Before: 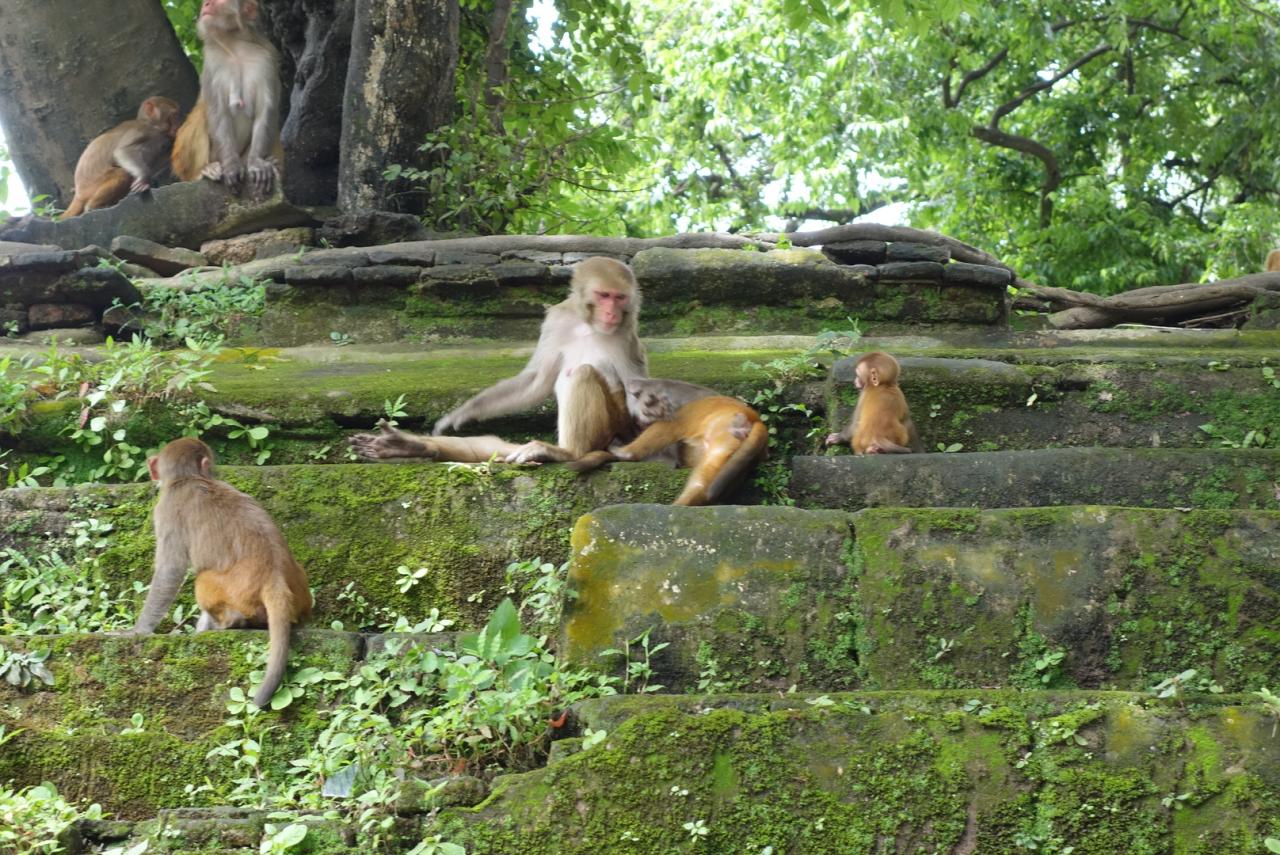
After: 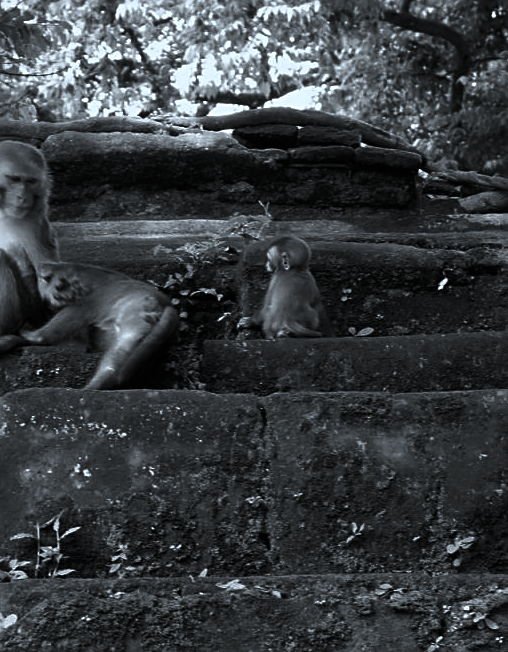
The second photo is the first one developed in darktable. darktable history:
sharpen: on, module defaults
contrast brightness saturation: contrast -0.033, brightness -0.574, saturation -0.99
color correction: highlights a* -4.06, highlights b* -11.01
crop: left 46.088%, top 13.596%, right 14.189%, bottom 10.074%
